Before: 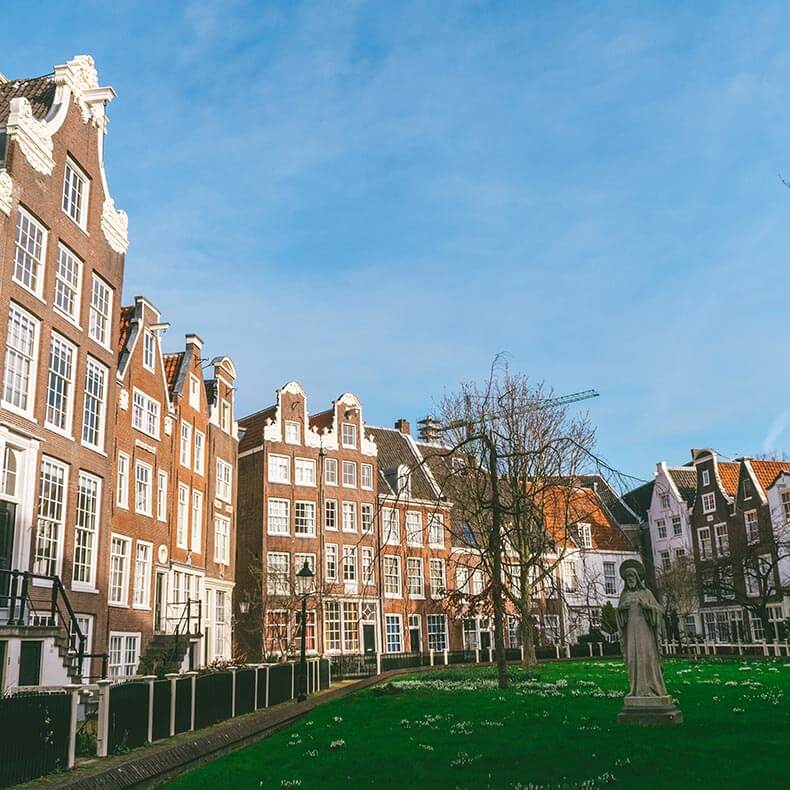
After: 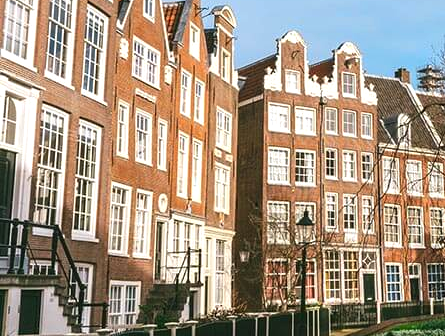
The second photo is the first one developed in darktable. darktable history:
crop: top 44.483%, right 43.593%, bottom 12.892%
color balance: contrast 10%
